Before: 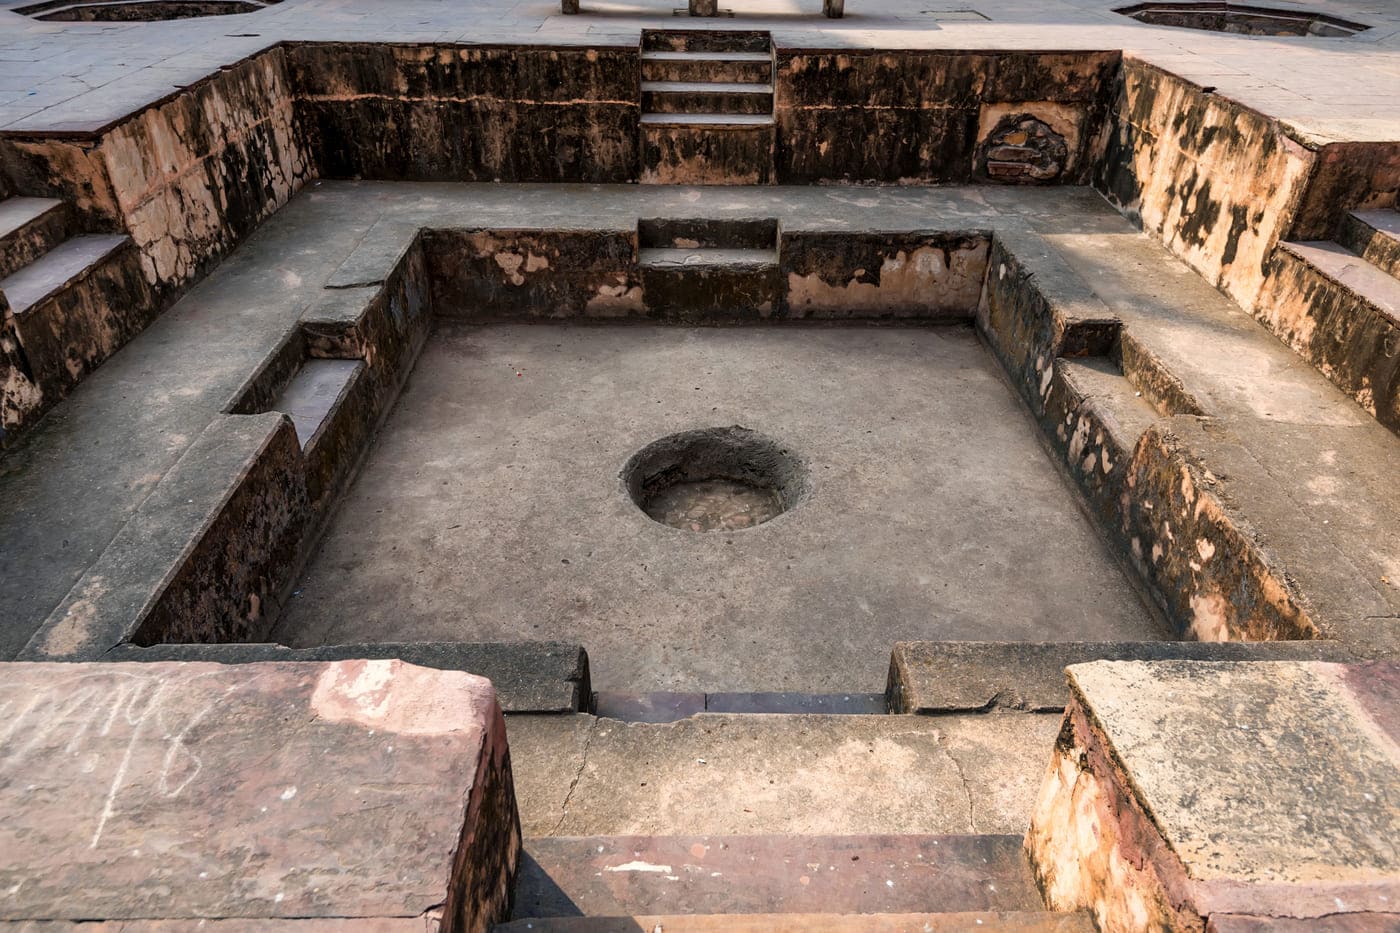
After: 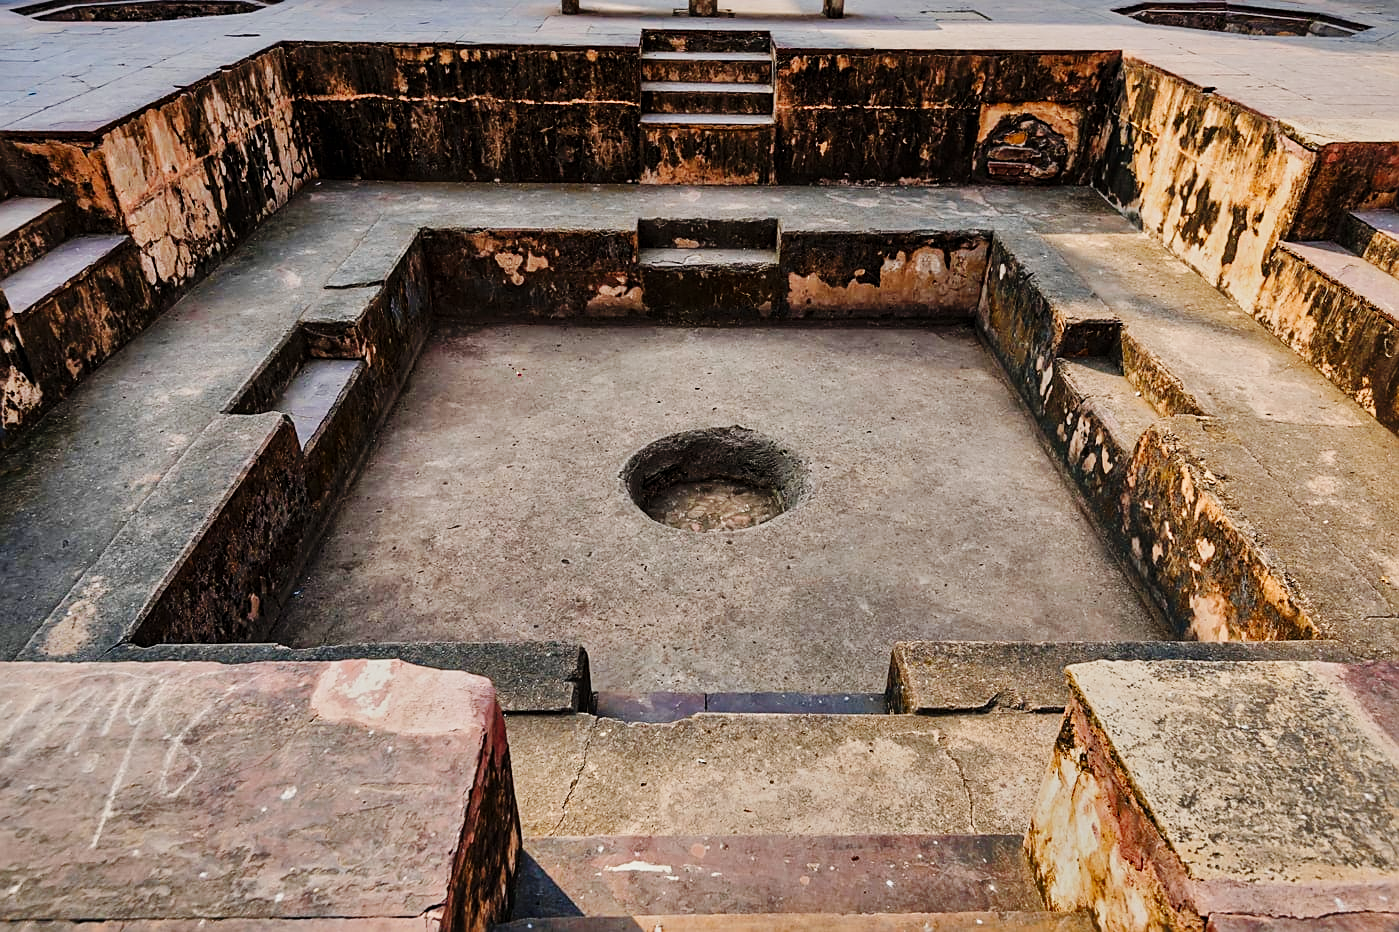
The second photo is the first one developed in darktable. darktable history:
sharpen: on, module defaults
white balance: emerald 1
shadows and highlights: shadows 24.5, highlights -78.15, soften with gaussian
base curve: curves: ch0 [(0, 0) (0.036, 0.025) (0.121, 0.166) (0.206, 0.329) (0.605, 0.79) (1, 1)], preserve colors none
contrast brightness saturation: contrast 0.04, saturation 0.16
tone equalizer: -8 EV -0.002 EV, -7 EV 0.005 EV, -6 EV -0.008 EV, -5 EV 0.007 EV, -4 EV -0.042 EV, -3 EV -0.233 EV, -2 EV -0.662 EV, -1 EV -0.983 EV, +0 EV -0.969 EV, smoothing diameter 2%, edges refinement/feathering 20, mask exposure compensation -1.57 EV, filter diffusion 5
